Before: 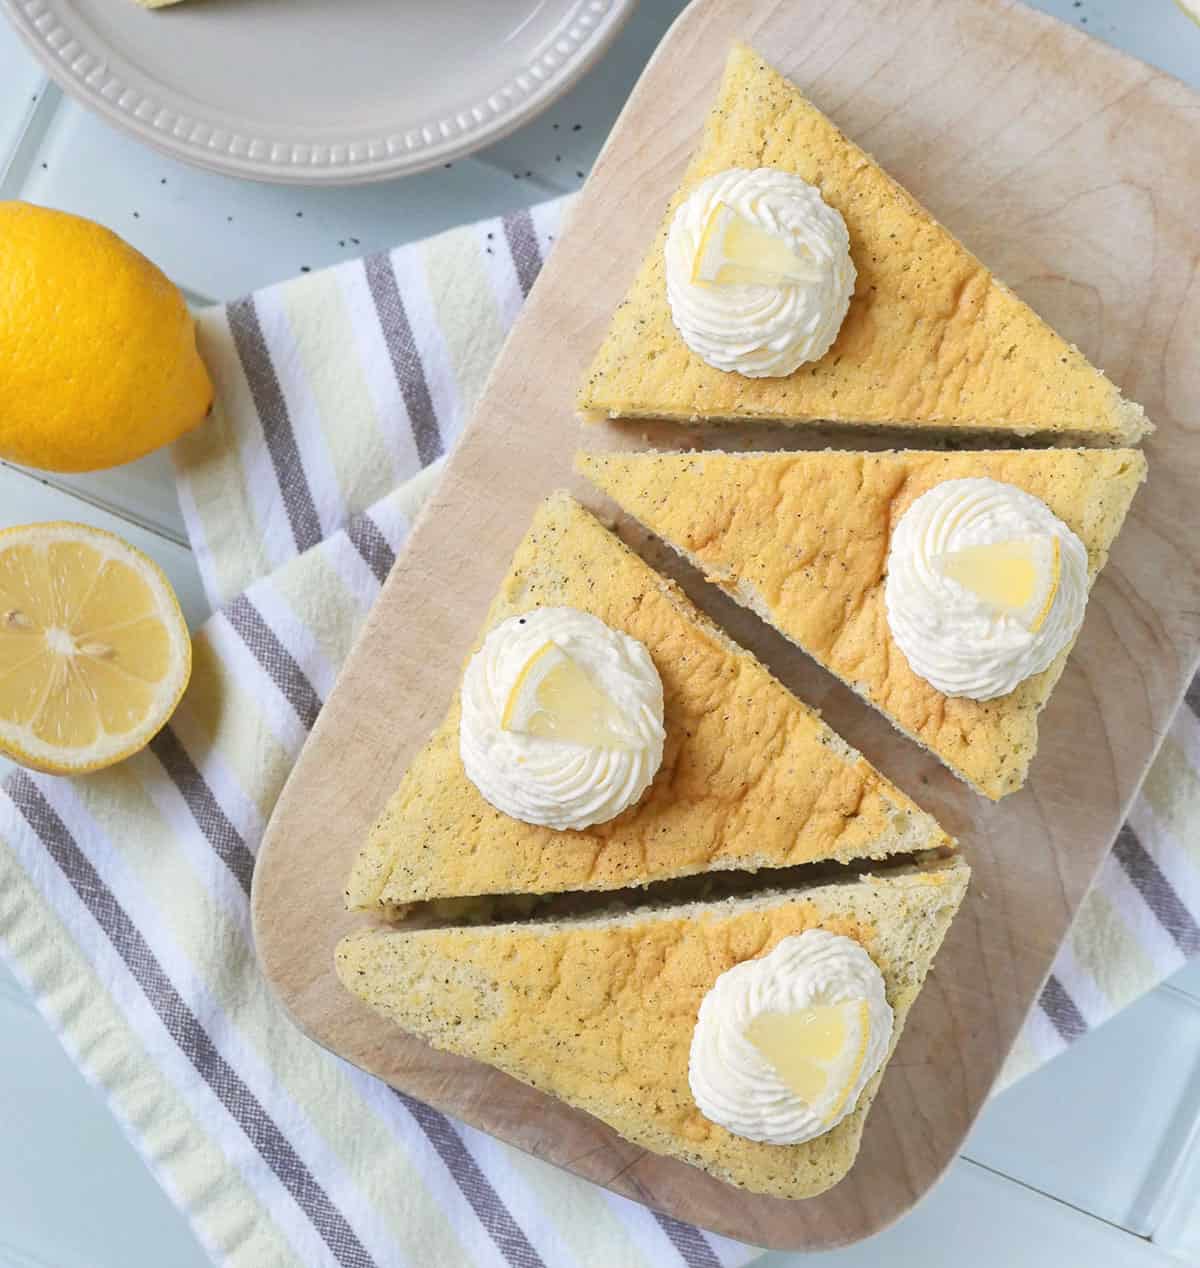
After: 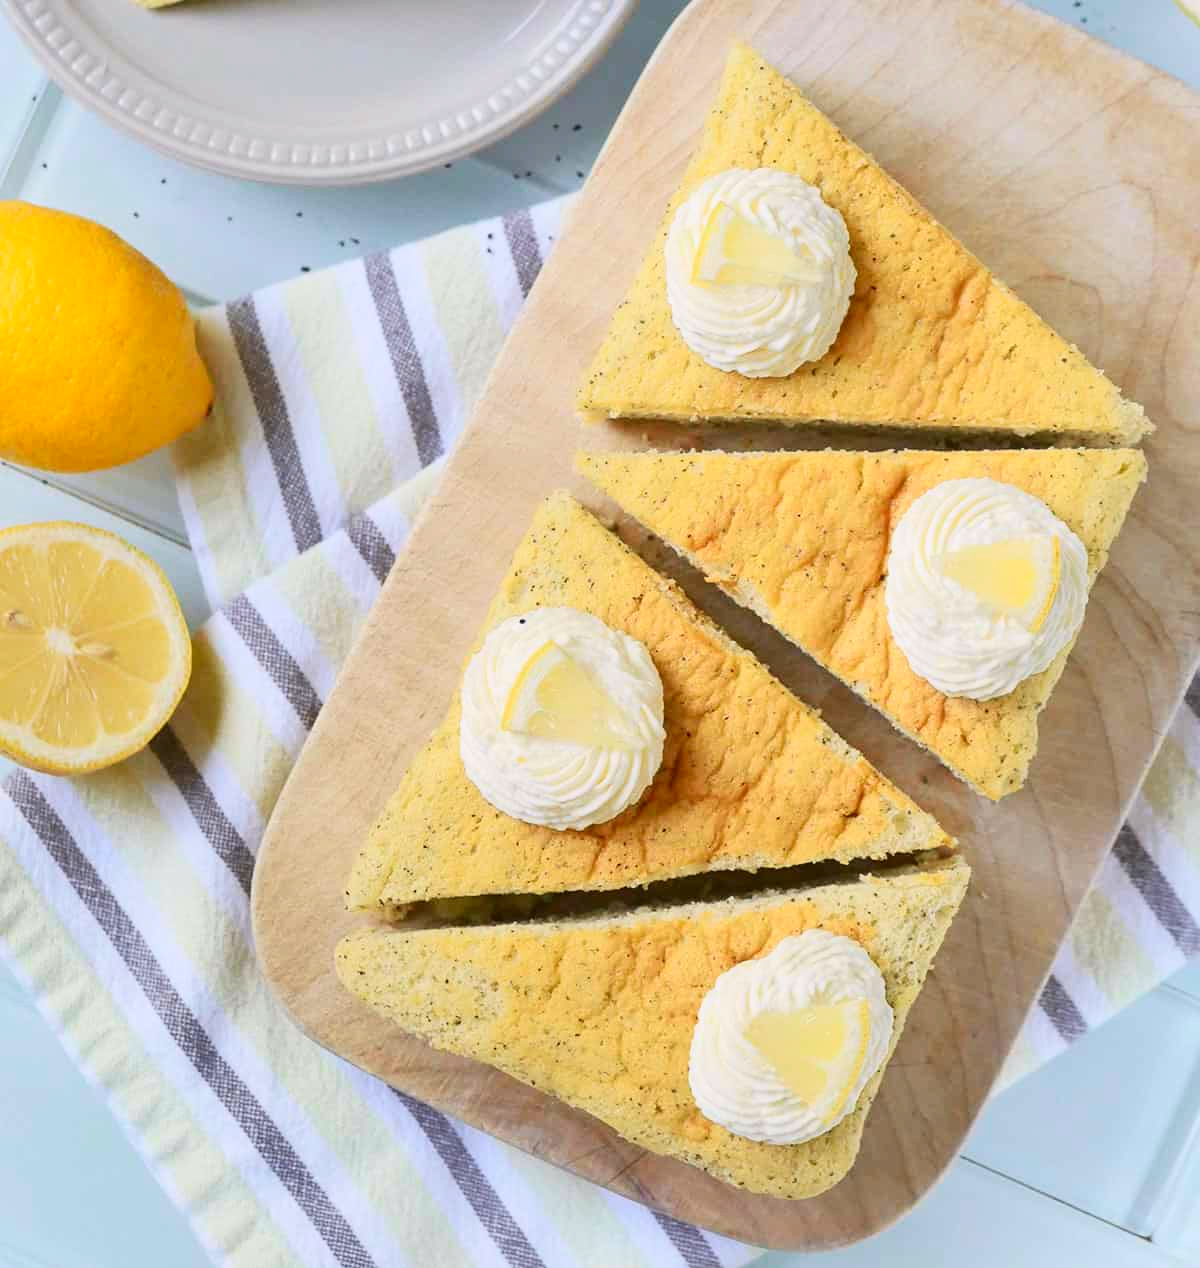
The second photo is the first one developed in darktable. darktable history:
tone curve: curves: ch0 [(0, 0.011) (0.139, 0.106) (0.295, 0.271) (0.499, 0.523) (0.739, 0.782) (0.857, 0.879) (1, 0.967)]; ch1 [(0, 0) (0.272, 0.249) (0.39, 0.379) (0.469, 0.456) (0.495, 0.497) (0.524, 0.53) (0.588, 0.62) (0.725, 0.779) (1, 1)]; ch2 [(0, 0) (0.125, 0.089) (0.35, 0.317) (0.437, 0.42) (0.502, 0.499) (0.533, 0.553) (0.599, 0.638) (1, 1)], color space Lab, independent channels, preserve colors none
